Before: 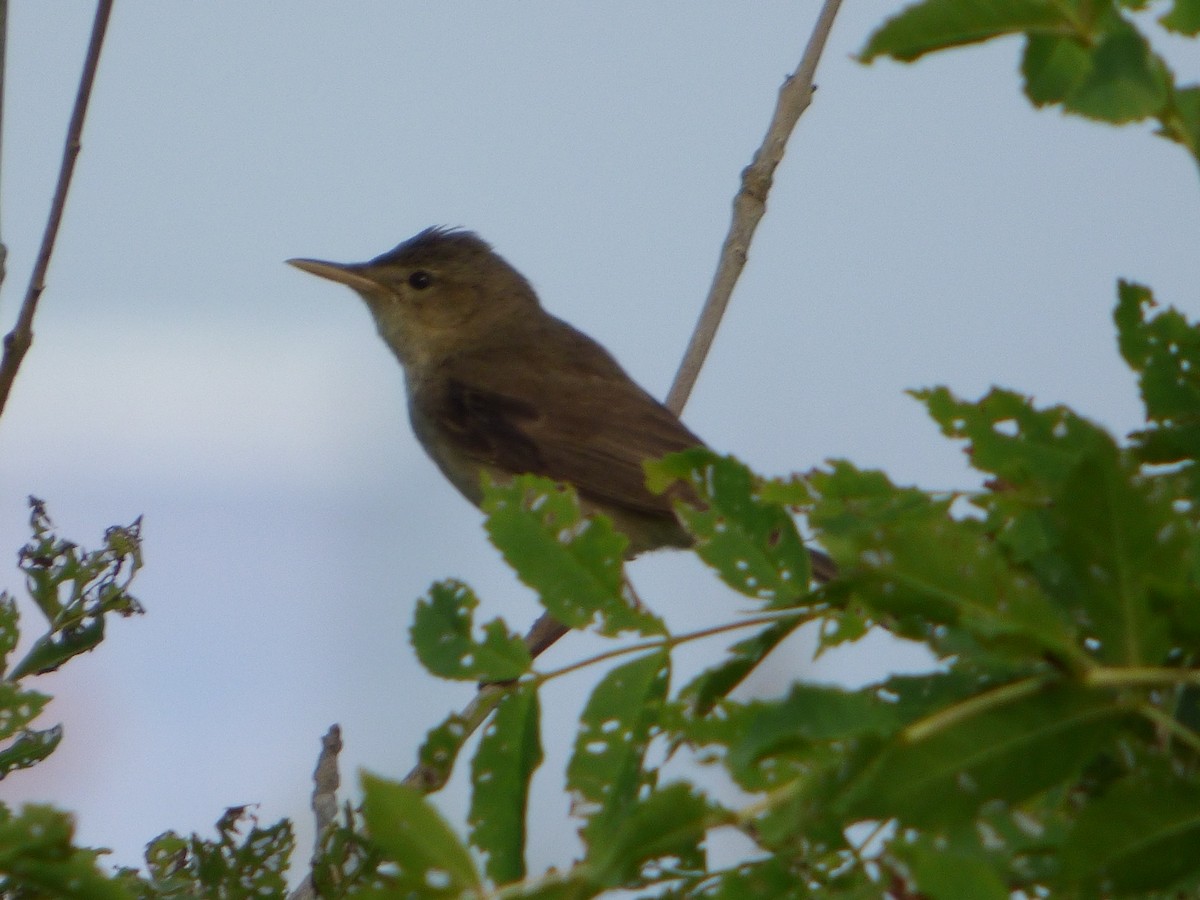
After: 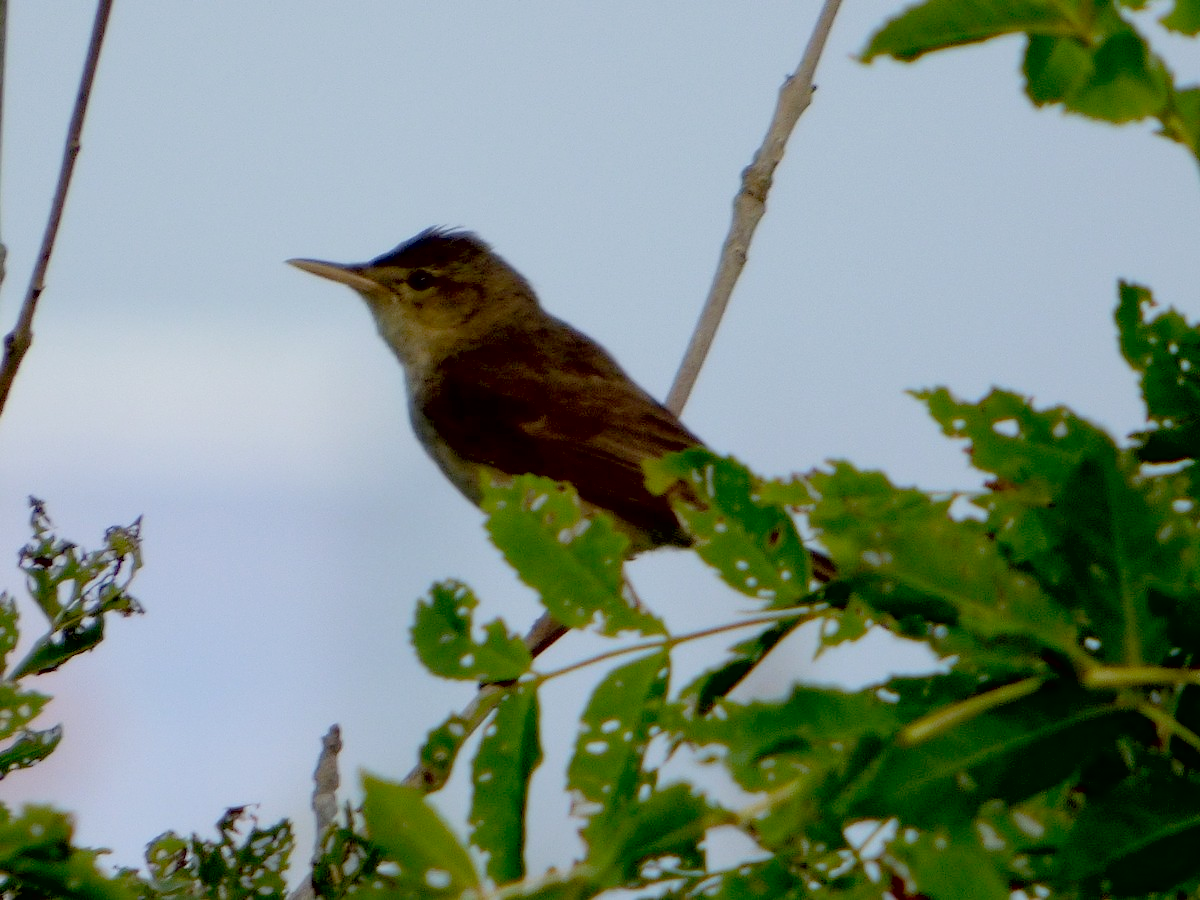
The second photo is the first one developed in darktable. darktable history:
exposure: black level correction 0.028, exposure -0.079 EV, compensate highlight preservation false
contrast brightness saturation: brightness 0.15
